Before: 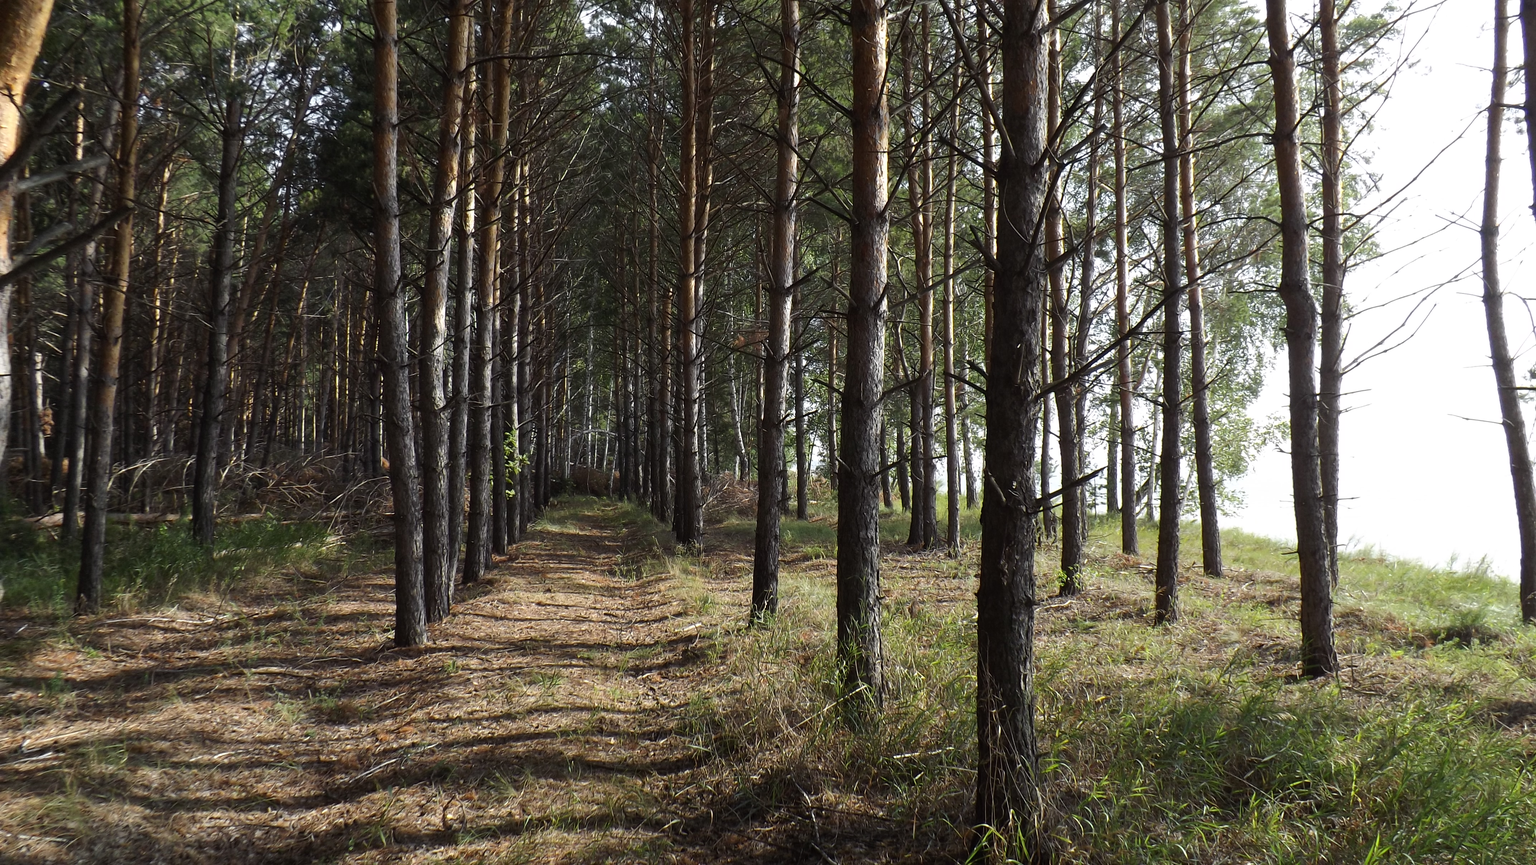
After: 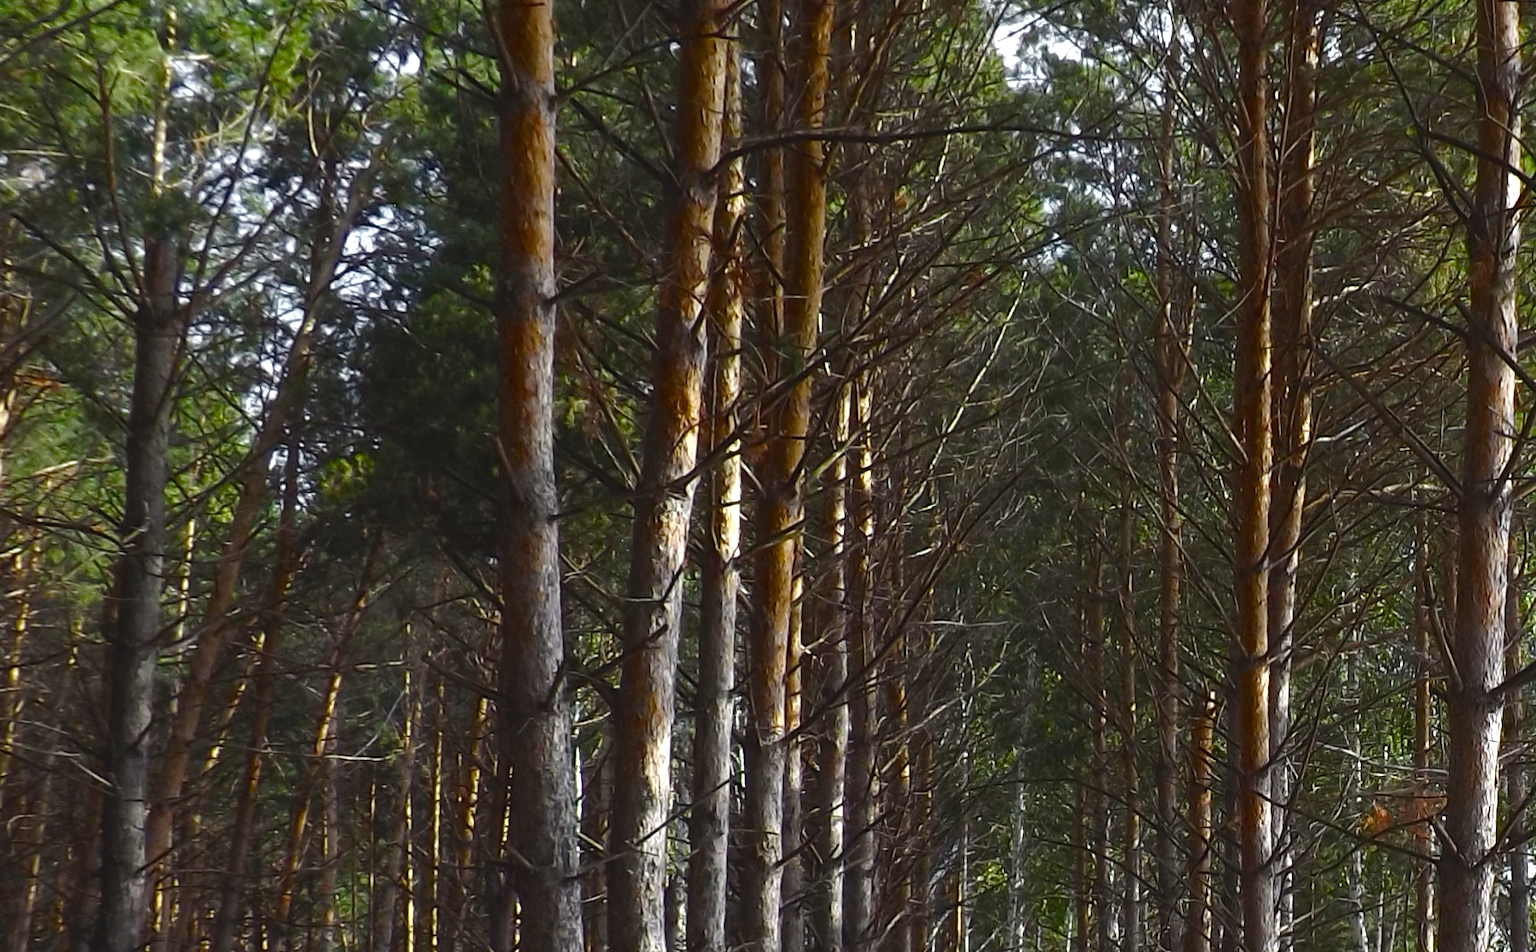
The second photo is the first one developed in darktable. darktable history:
crop and rotate: left 10.825%, top 0.081%, right 47.521%, bottom 54.095%
color balance rgb: global offset › luminance 0.471%, perceptual saturation grading › global saturation 20%, perceptual saturation grading › highlights -14.037%, perceptual saturation grading › shadows 49.994%, perceptual brilliance grading › global brilliance 10.35%, perceptual brilliance grading › shadows 14.723%, global vibrance -1.685%, saturation formula JzAzBz (2021)
